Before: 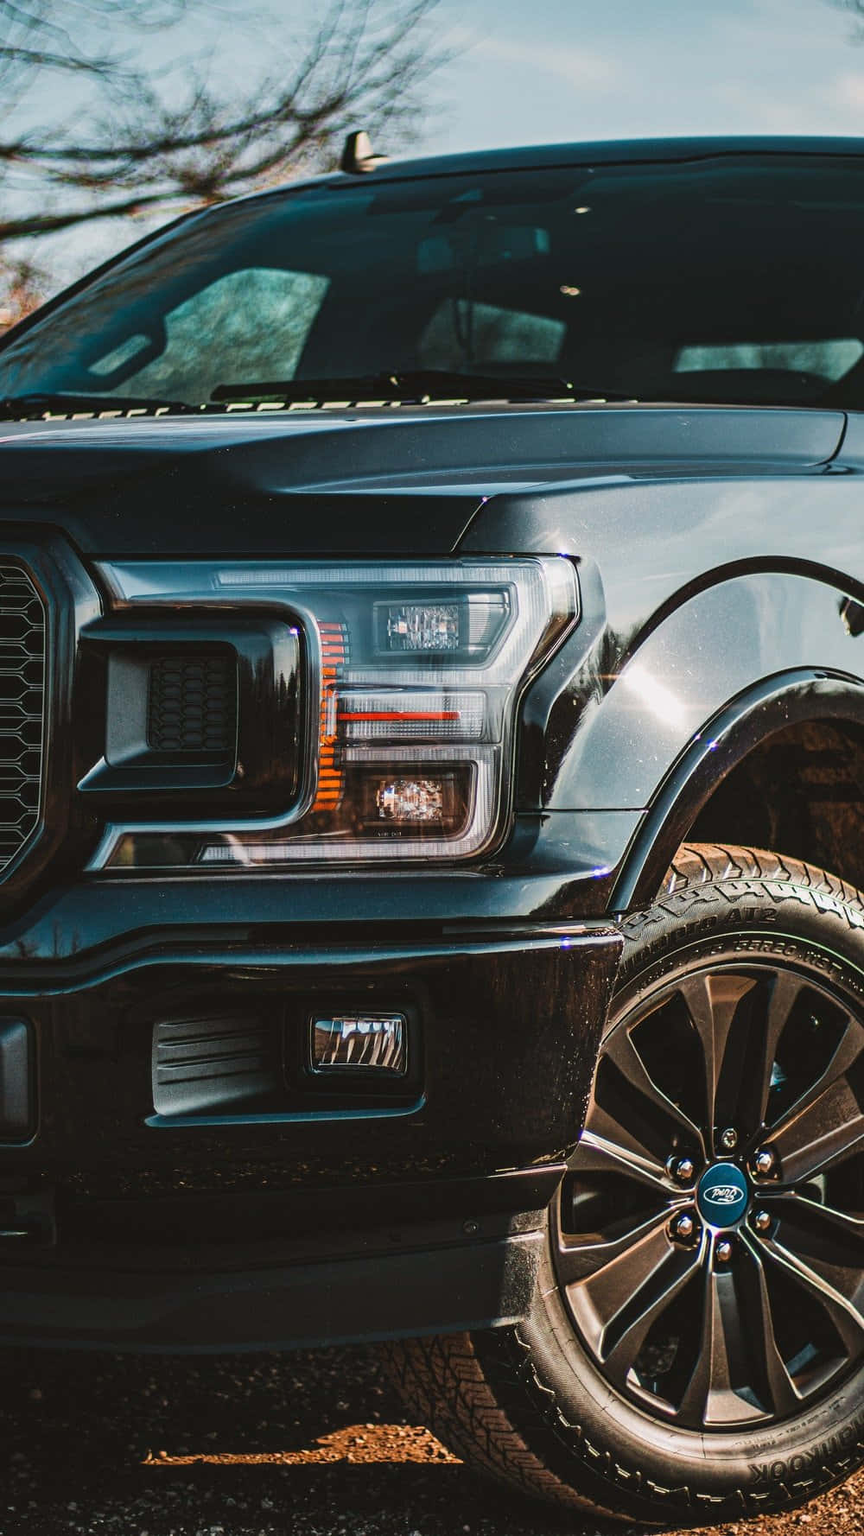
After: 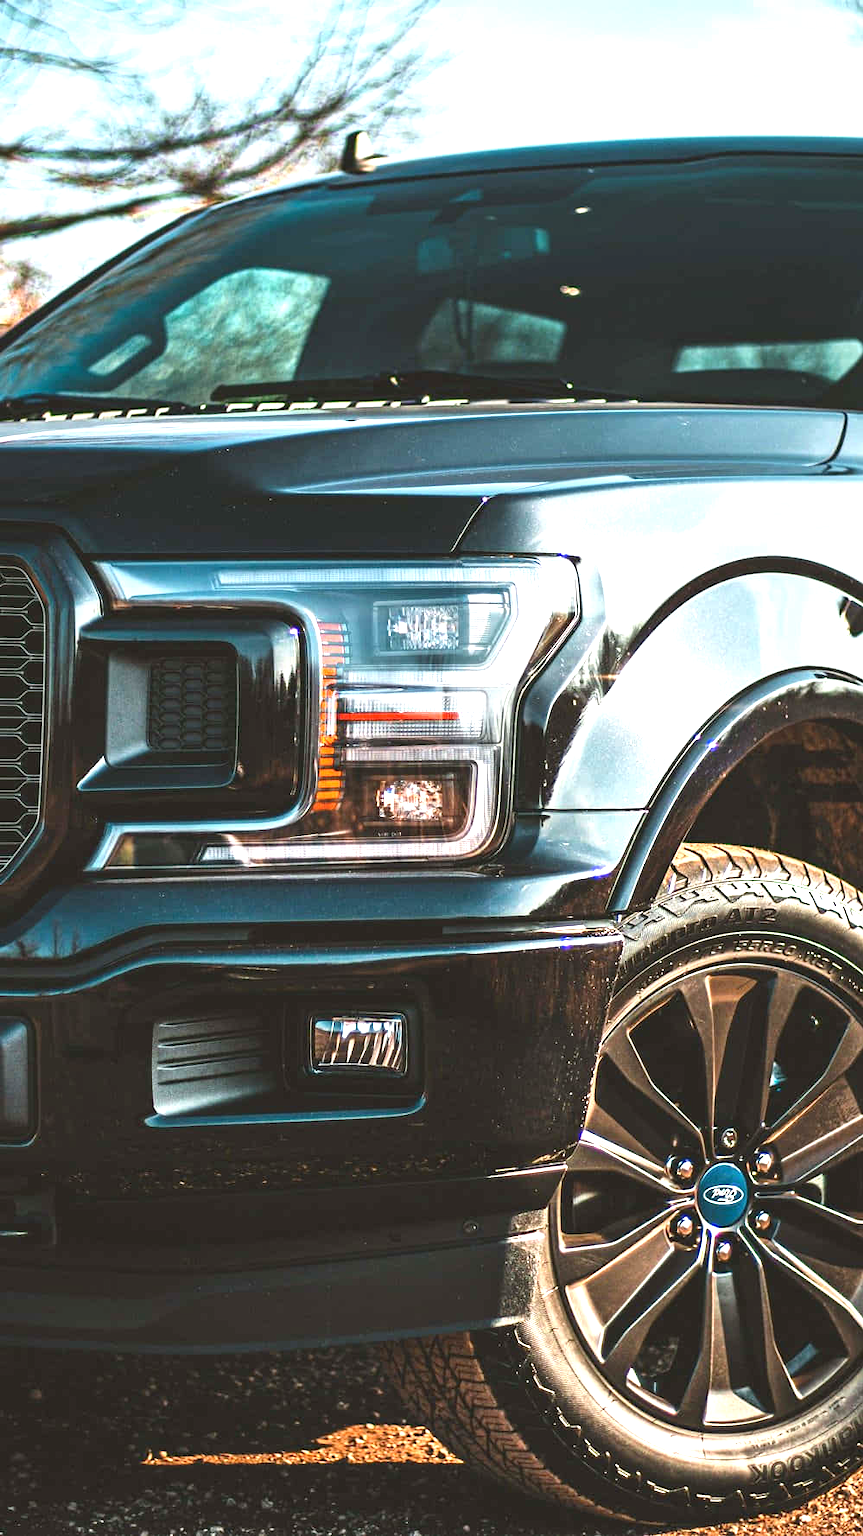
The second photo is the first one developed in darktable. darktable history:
exposure: black level correction 0, exposure 1.293 EV, compensate highlight preservation false
